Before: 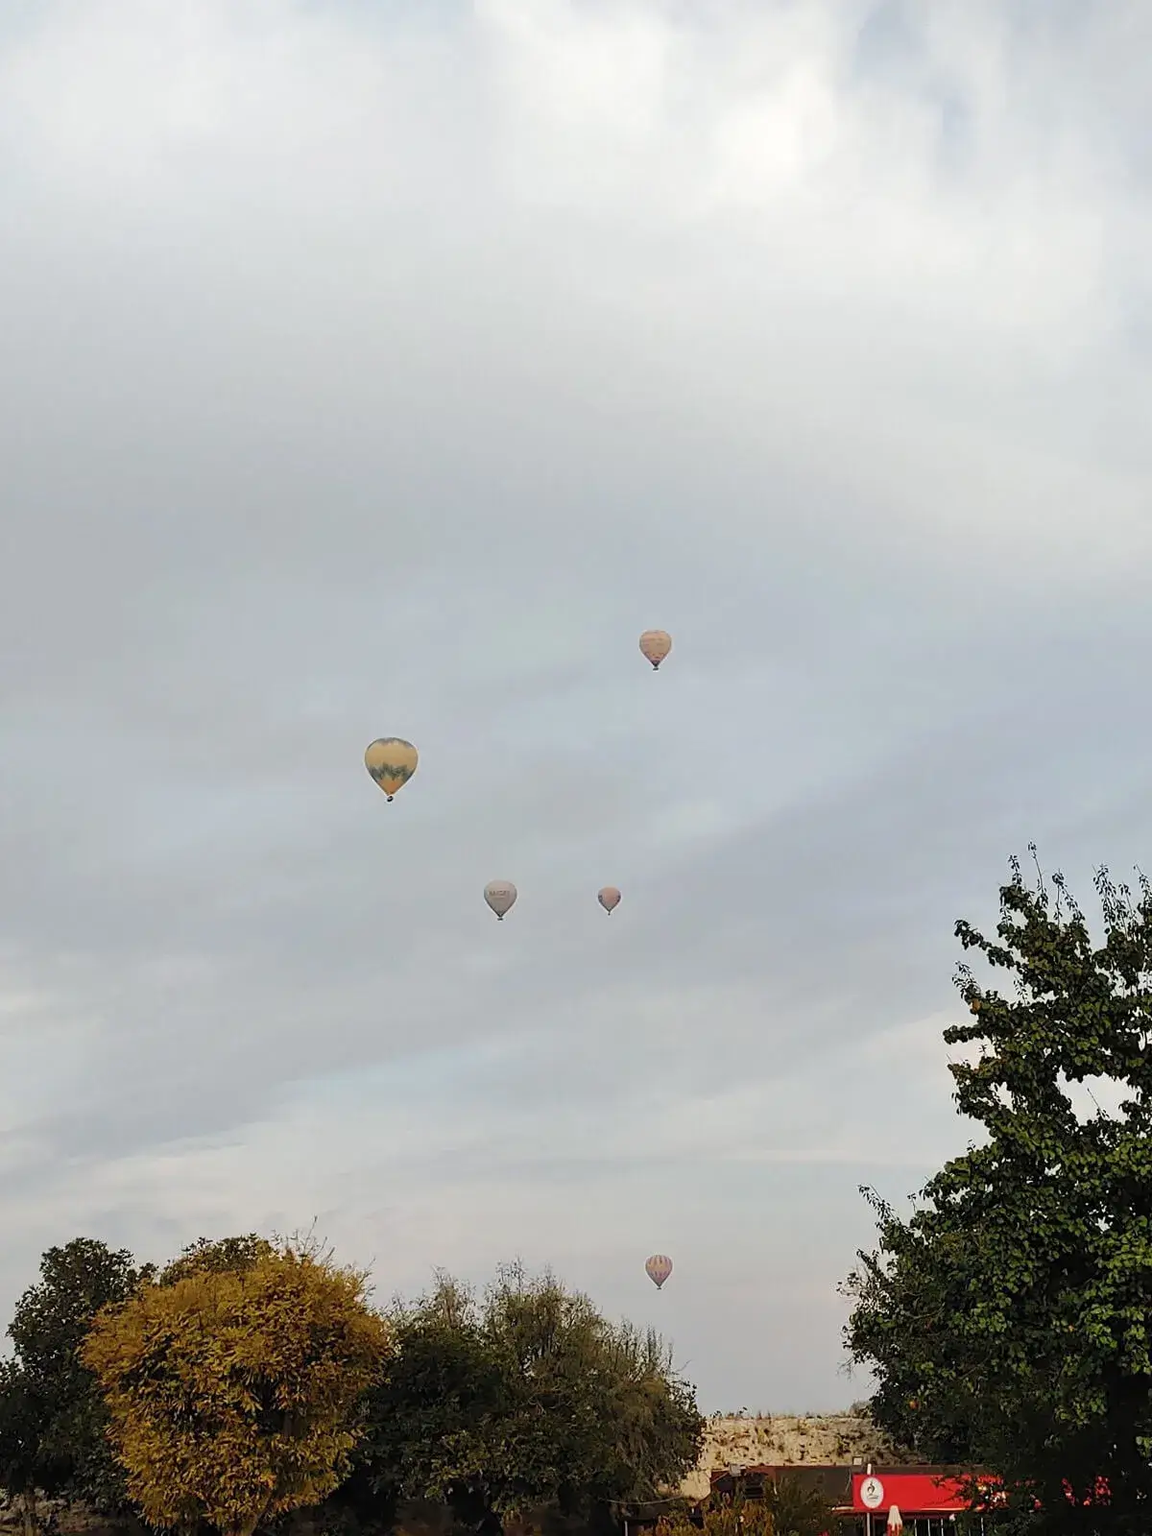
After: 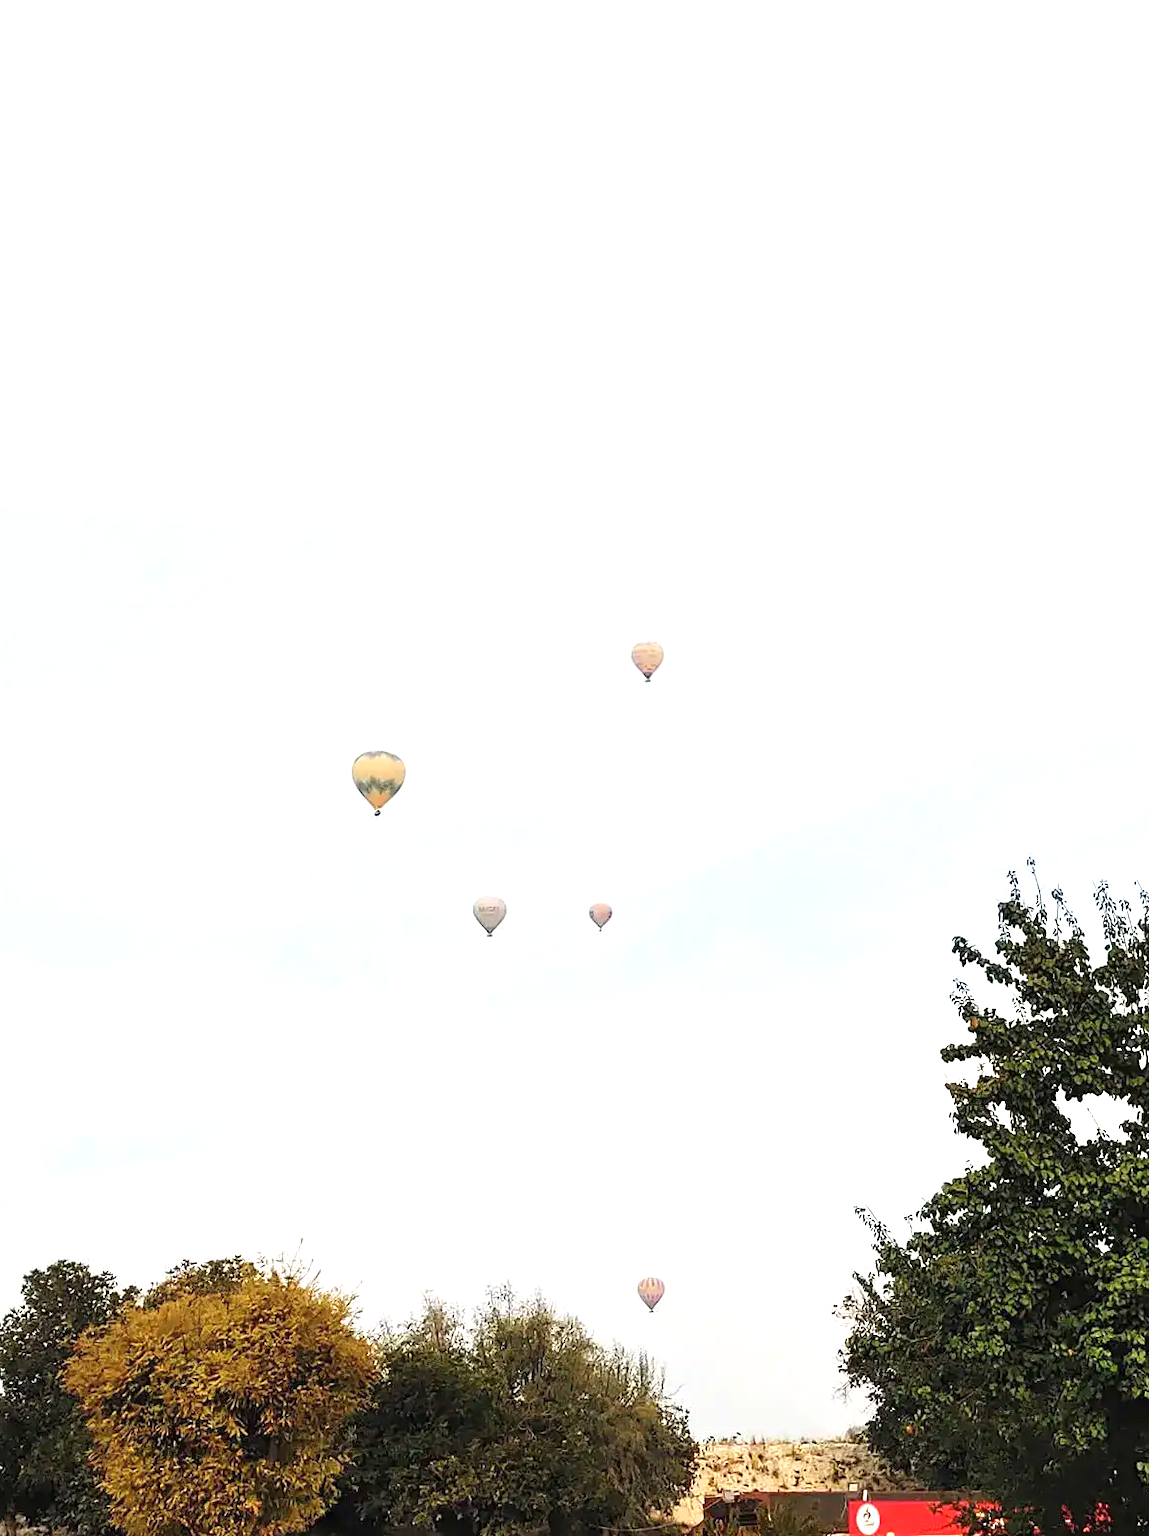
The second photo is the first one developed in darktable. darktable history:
exposure: exposure 1.159 EV, compensate highlight preservation false
crop: left 1.707%, right 0.279%, bottom 1.696%
